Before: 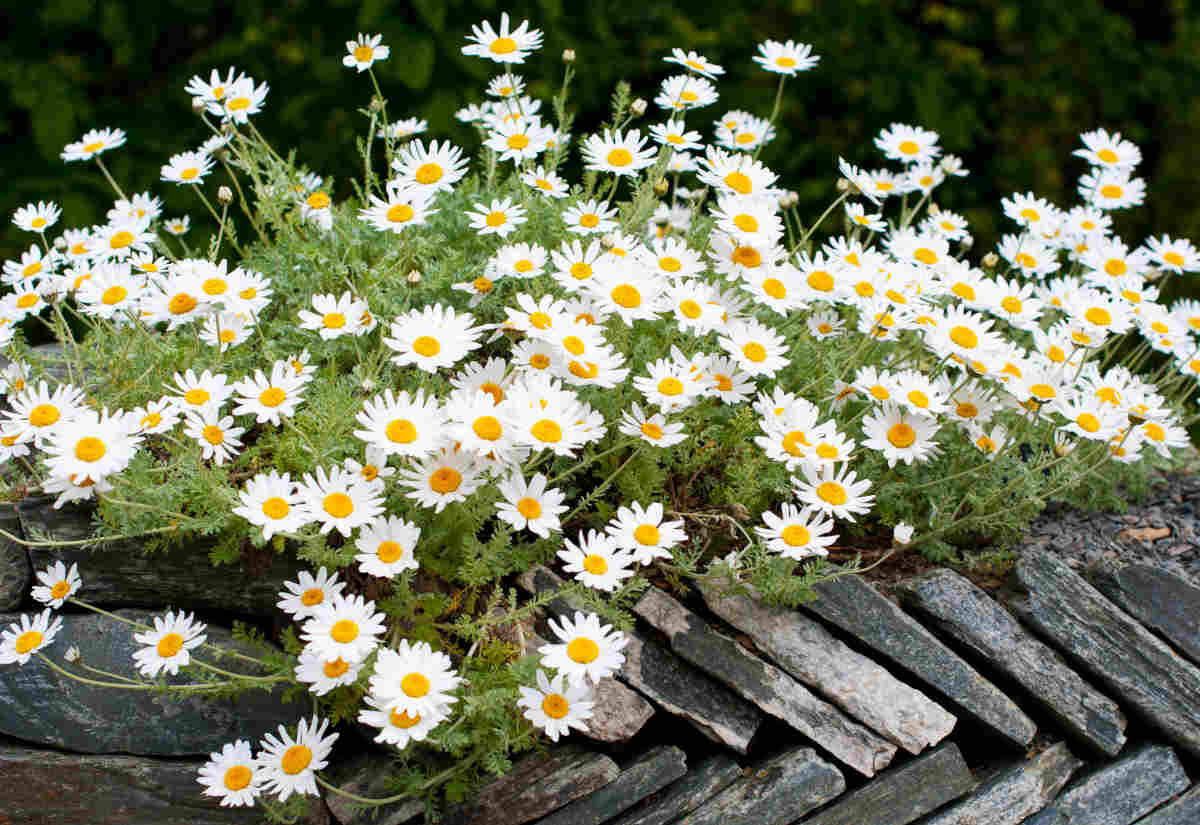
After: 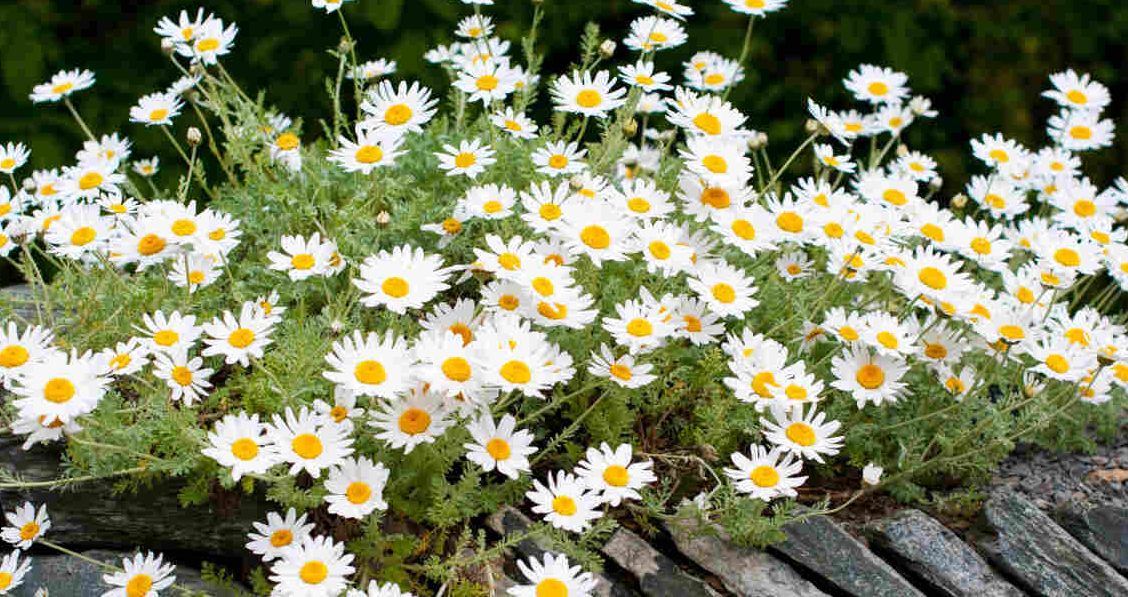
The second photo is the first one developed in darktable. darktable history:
crop: left 2.649%, top 7.183%, right 3.324%, bottom 20.35%
